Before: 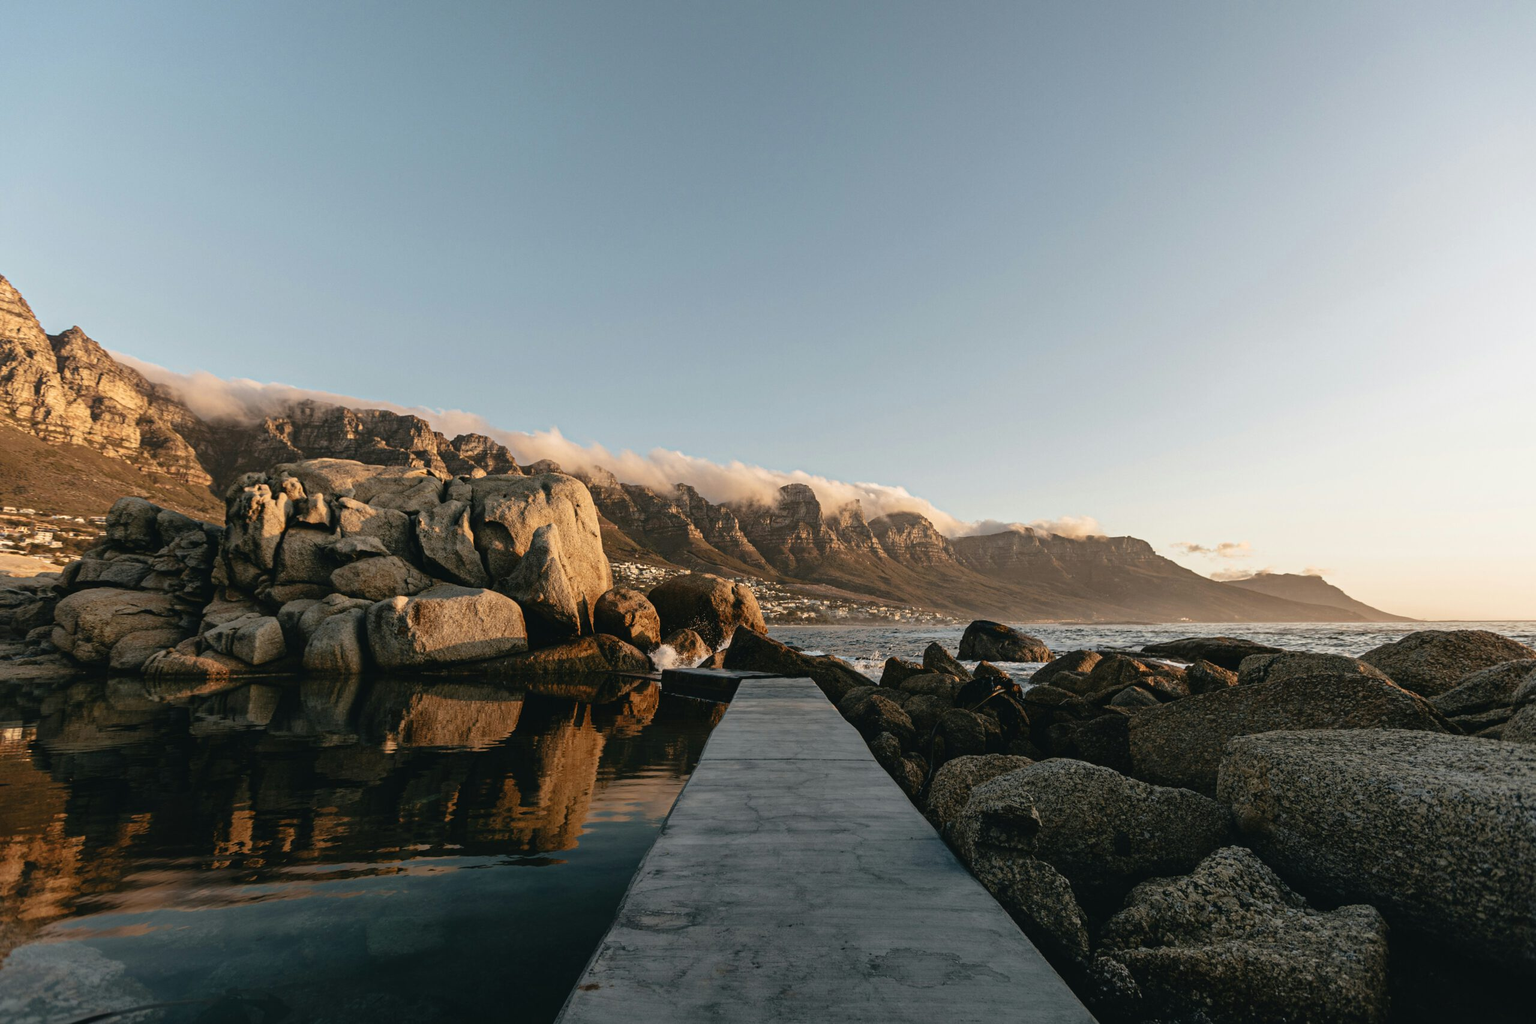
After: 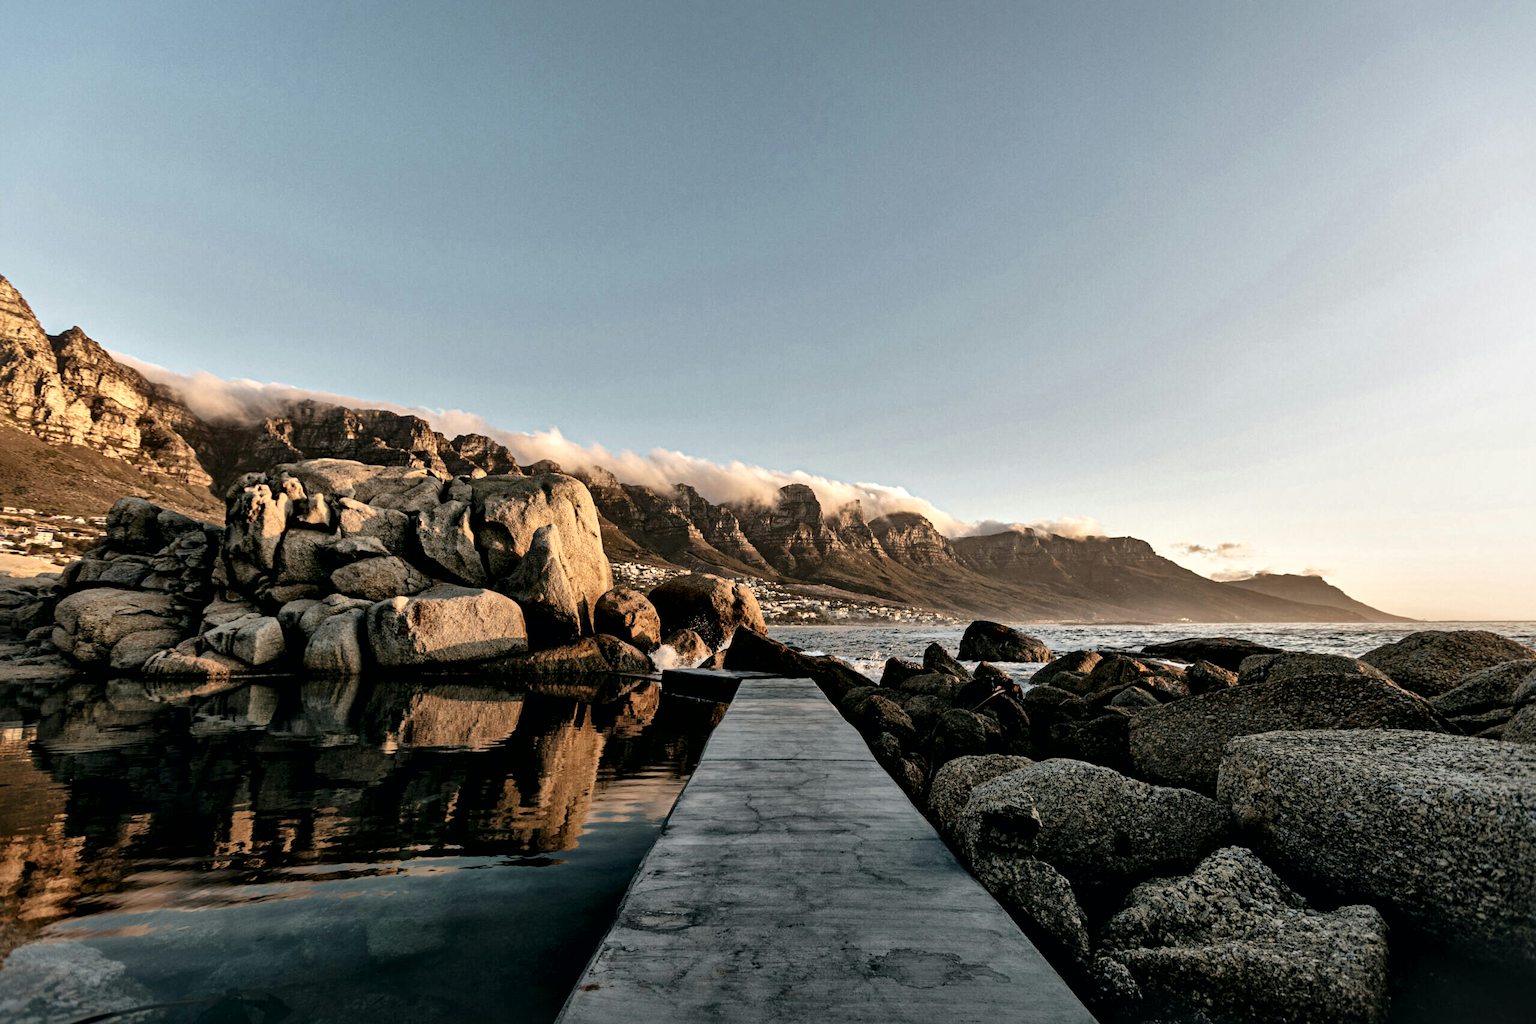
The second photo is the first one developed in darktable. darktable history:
local contrast: mode bilateral grid, contrast 44, coarseness 69, detail 214%, midtone range 0.2
